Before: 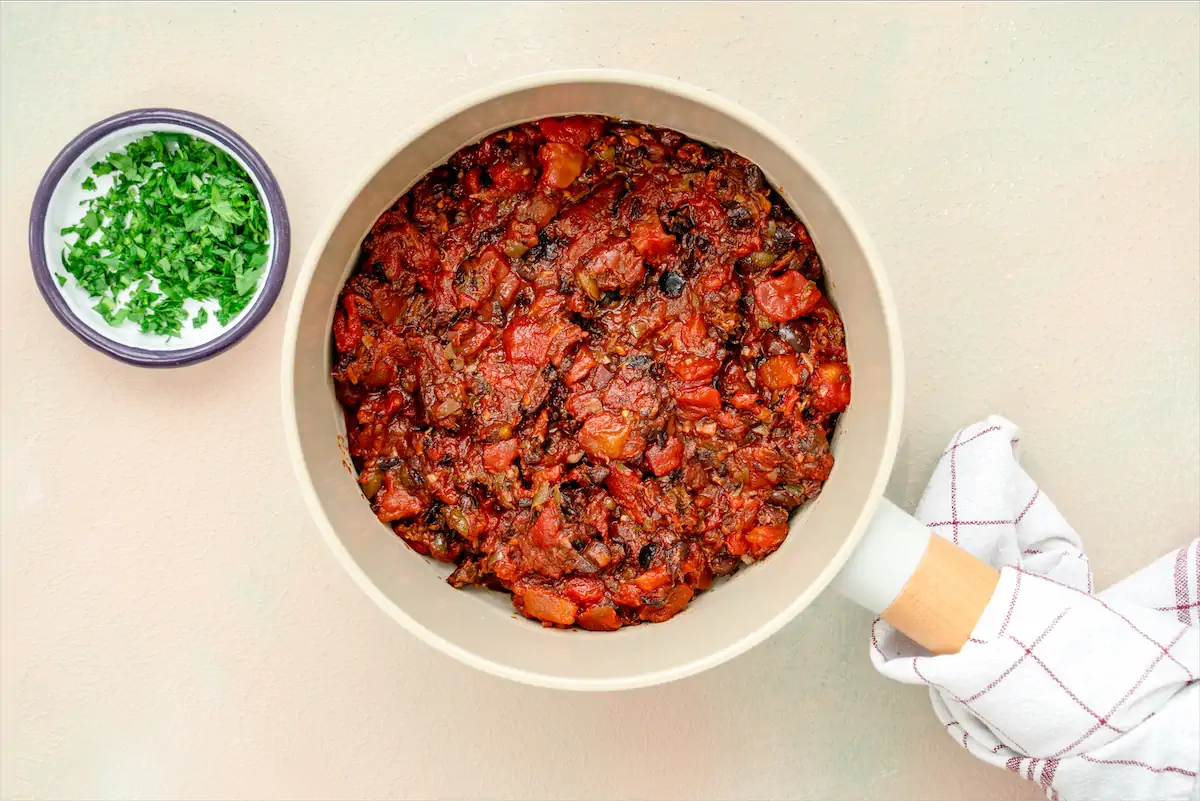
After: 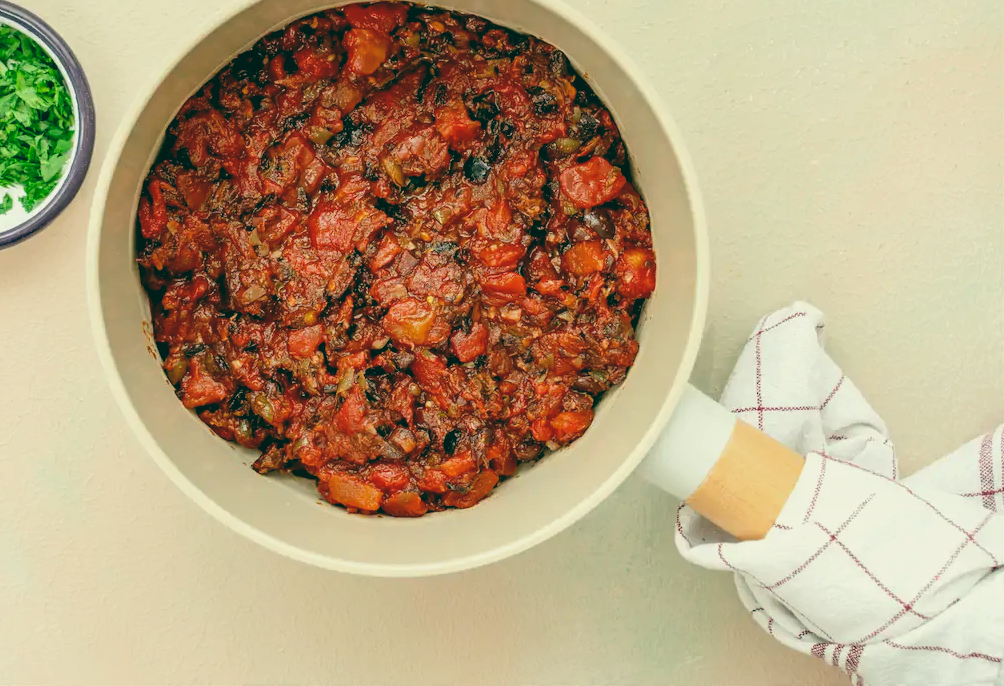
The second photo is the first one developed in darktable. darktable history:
crop: left 16.315%, top 14.246%
color balance: lift [1.005, 0.99, 1.007, 1.01], gamma [1, 1.034, 1.032, 0.966], gain [0.873, 1.055, 1.067, 0.933]
